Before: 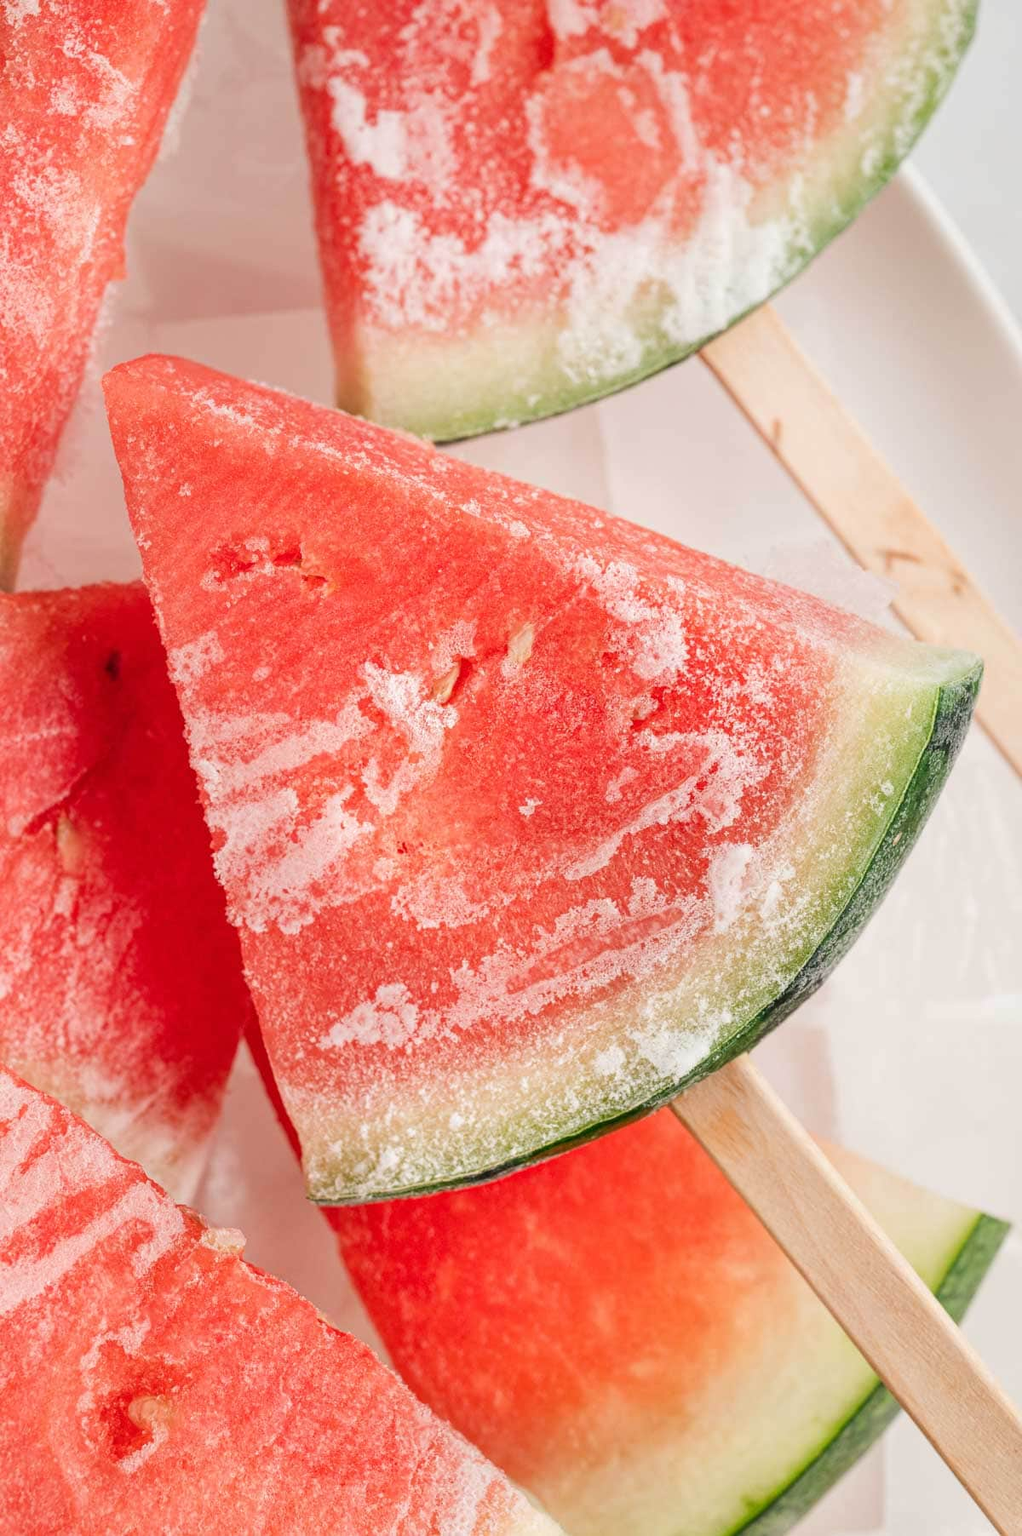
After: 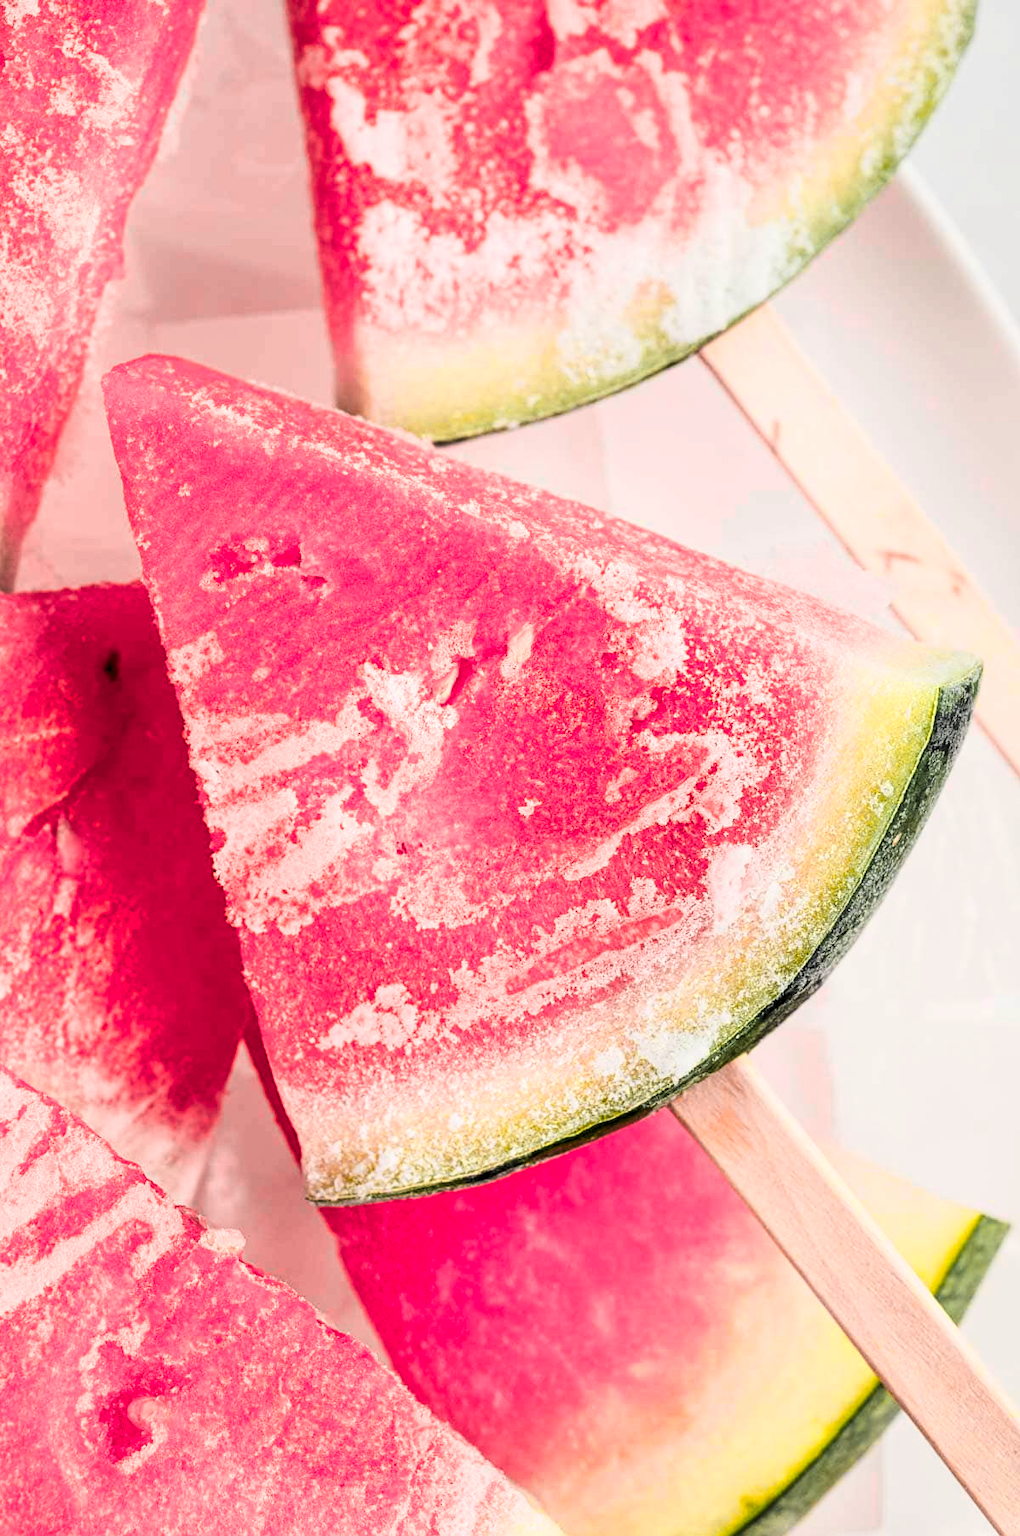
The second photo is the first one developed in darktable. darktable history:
tone curve: curves: ch0 [(0, 0.003) (0.117, 0.101) (0.257, 0.246) (0.408, 0.432) (0.632, 0.716) (0.795, 0.884) (1, 1)]; ch1 [(0, 0) (0.227, 0.197) (0.405, 0.421) (0.501, 0.501) (0.522, 0.526) (0.546, 0.564) (0.589, 0.602) (0.696, 0.761) (0.976, 0.992)]; ch2 [(0, 0) (0.208, 0.176) (0.377, 0.38) (0.5, 0.5) (0.537, 0.534) (0.571, 0.577) (0.627, 0.64) (0.698, 0.76) (1, 1)], color space Lab, independent channels, preserve colors none
crop and rotate: left 0.14%, bottom 0.005%
levels: levels [0.116, 0.574, 1]
color zones: curves: ch0 [(0.257, 0.558) (0.75, 0.565)]; ch1 [(0.004, 0.857) (0.14, 0.416) (0.257, 0.695) (0.442, 0.032) (0.736, 0.266) (0.891, 0.741)]; ch2 [(0, 0.623) (0.112, 0.436) (0.271, 0.474) (0.516, 0.64) (0.743, 0.286)]
